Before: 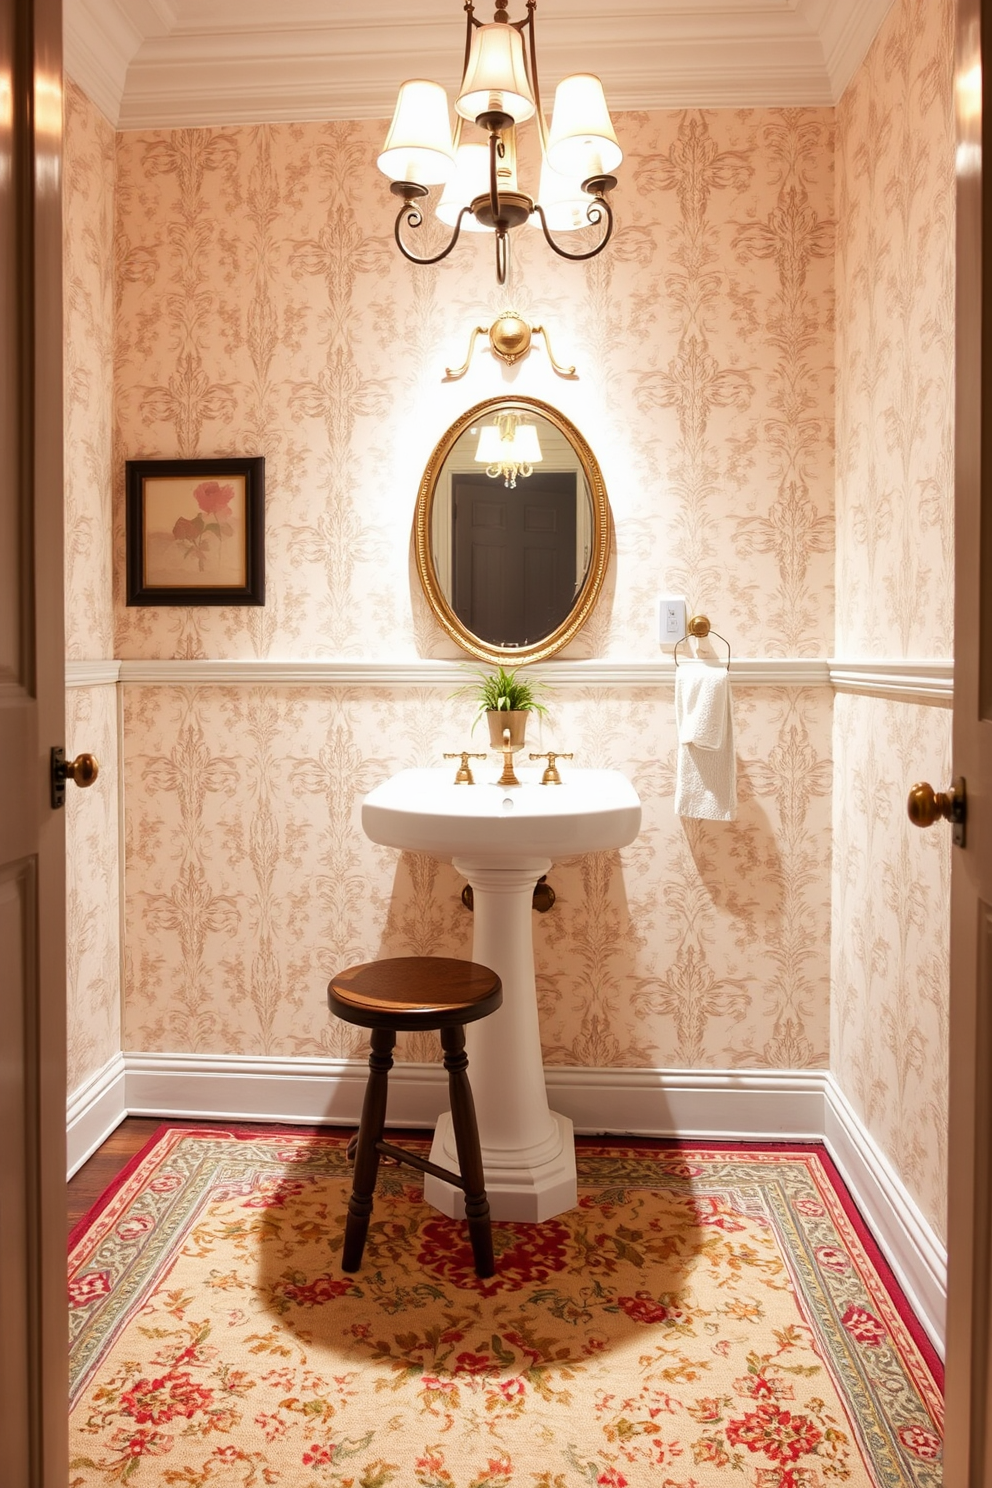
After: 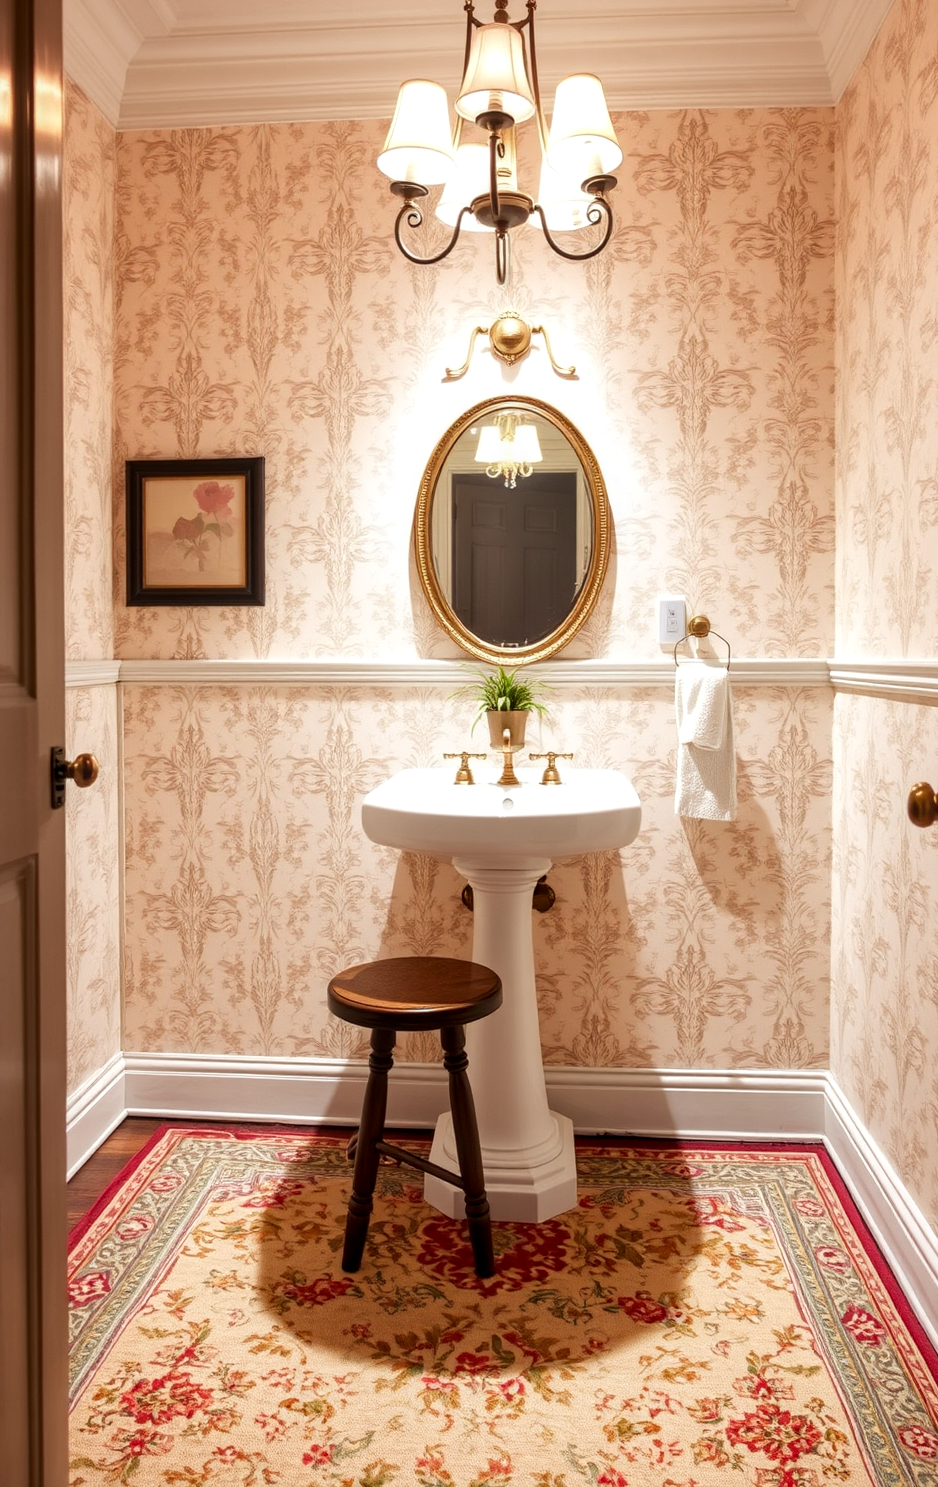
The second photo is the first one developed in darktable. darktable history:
crop and rotate: left 0%, right 5.392%
local contrast: on, module defaults
